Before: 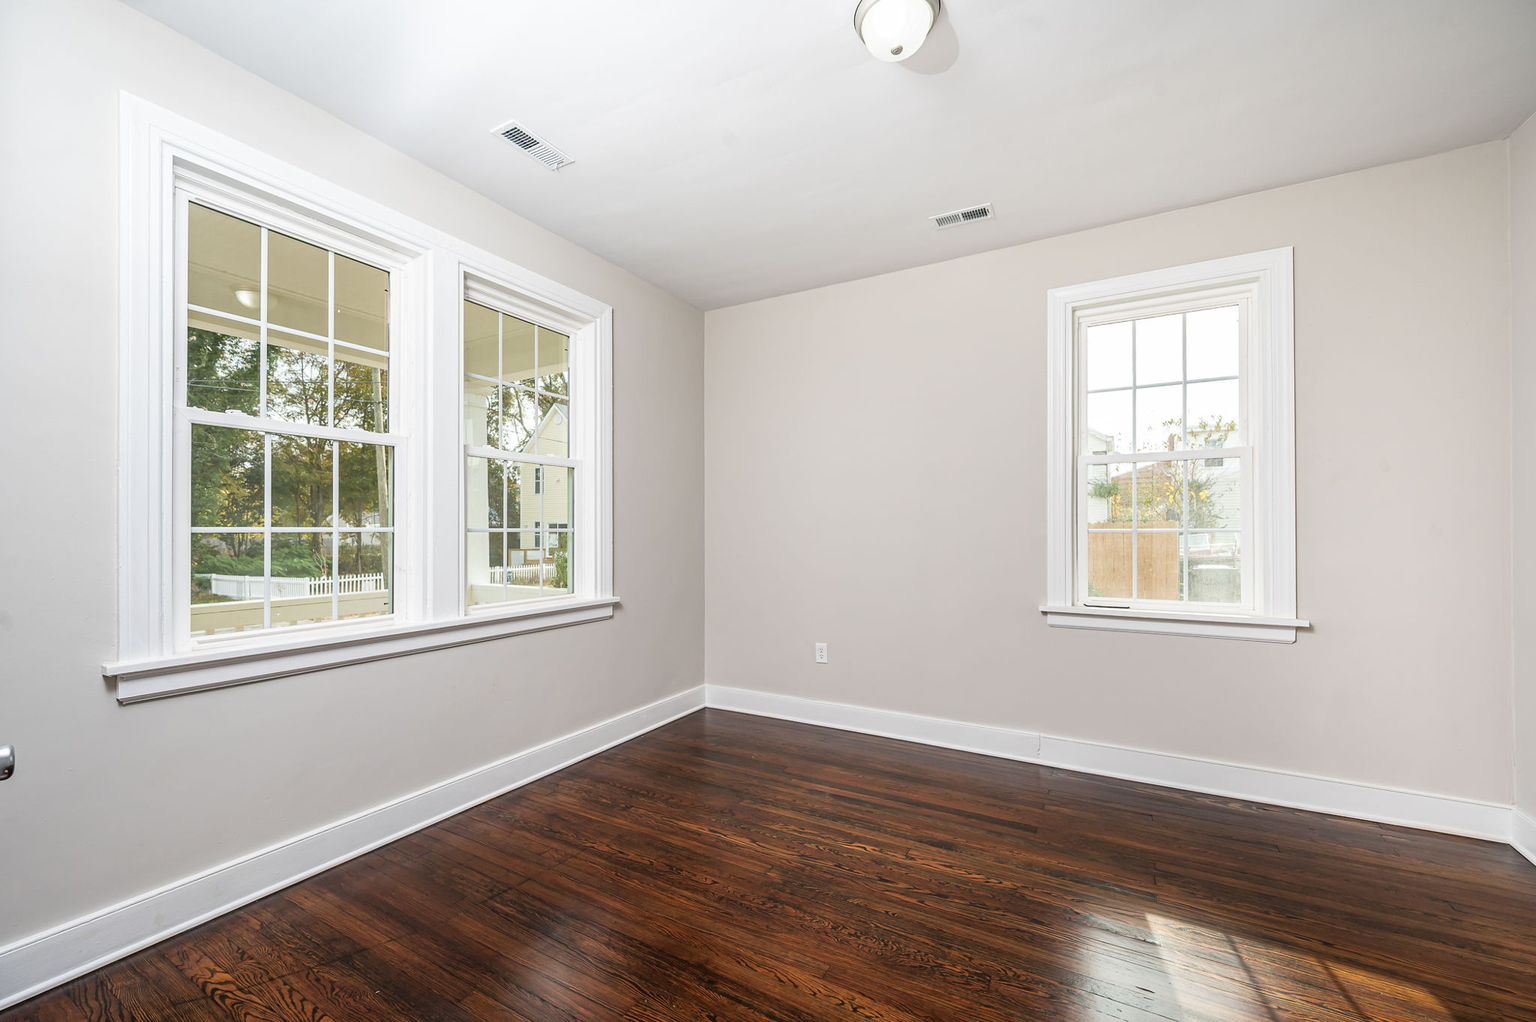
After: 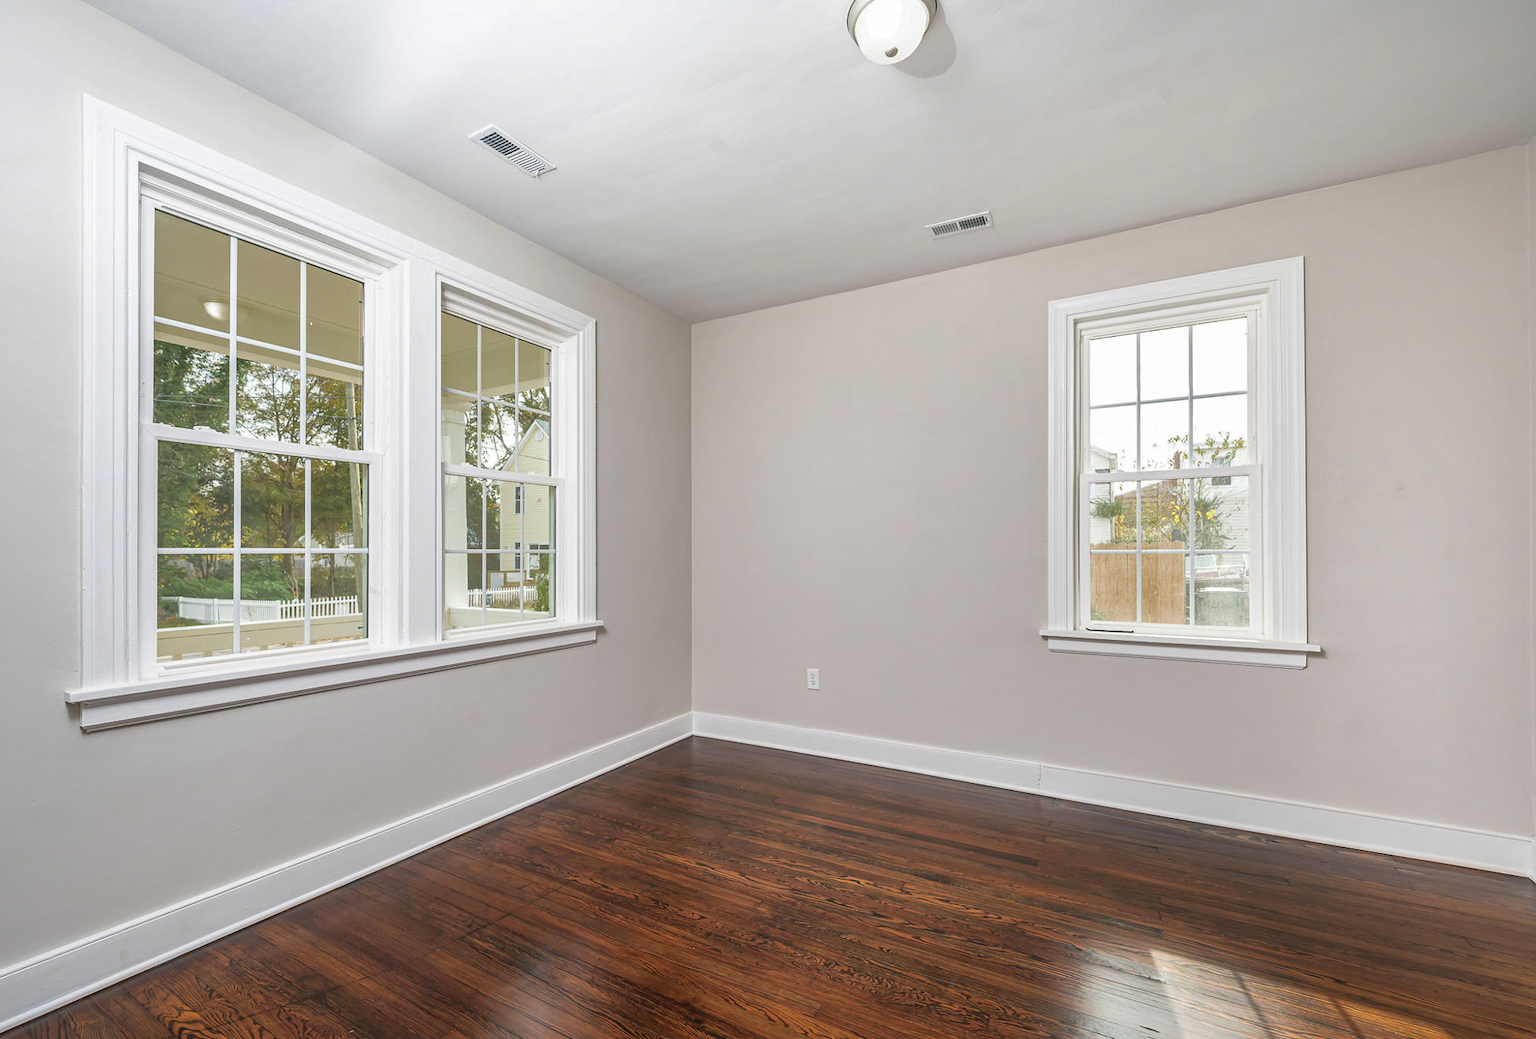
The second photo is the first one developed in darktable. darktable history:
crop and rotate: left 2.618%, right 1.226%, bottom 2.153%
tone equalizer: on, module defaults
shadows and highlights: on, module defaults
